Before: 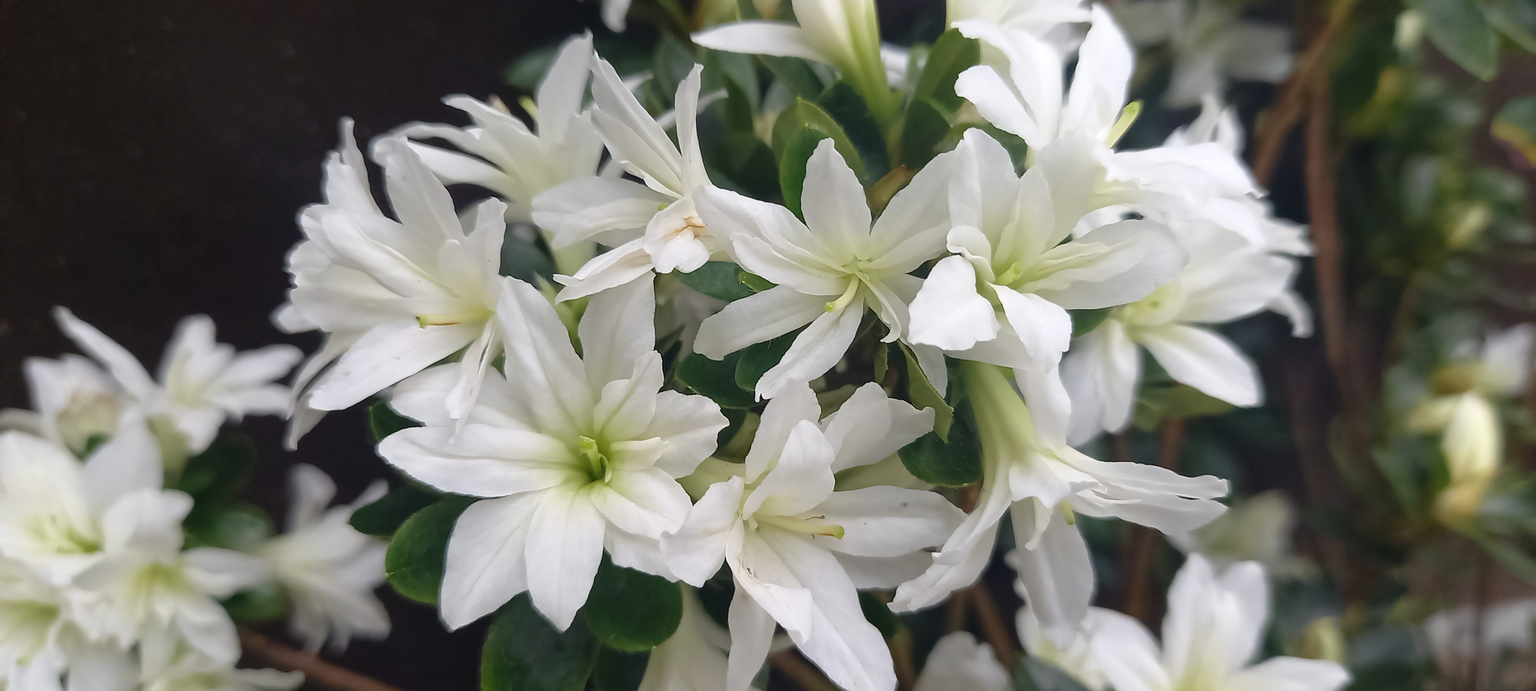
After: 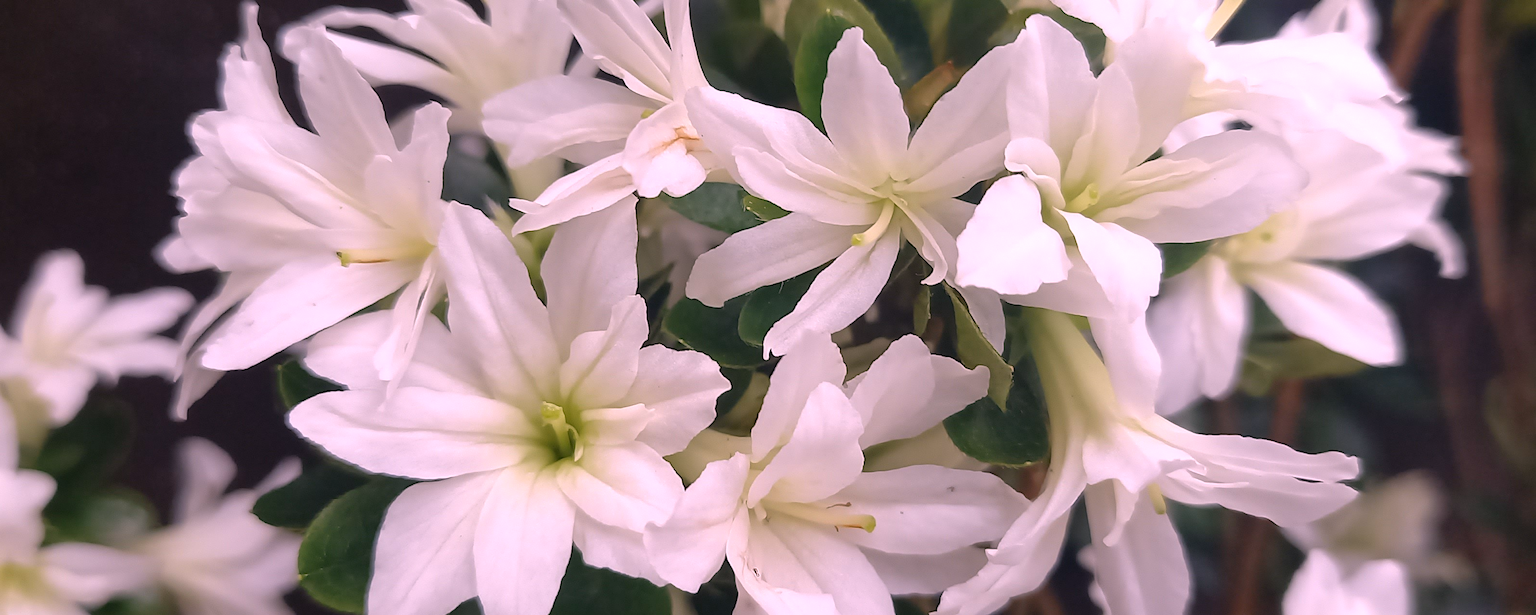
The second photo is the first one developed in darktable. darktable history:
white balance: red 1.188, blue 1.11
crop: left 9.712%, top 16.928%, right 10.845%, bottom 12.332%
